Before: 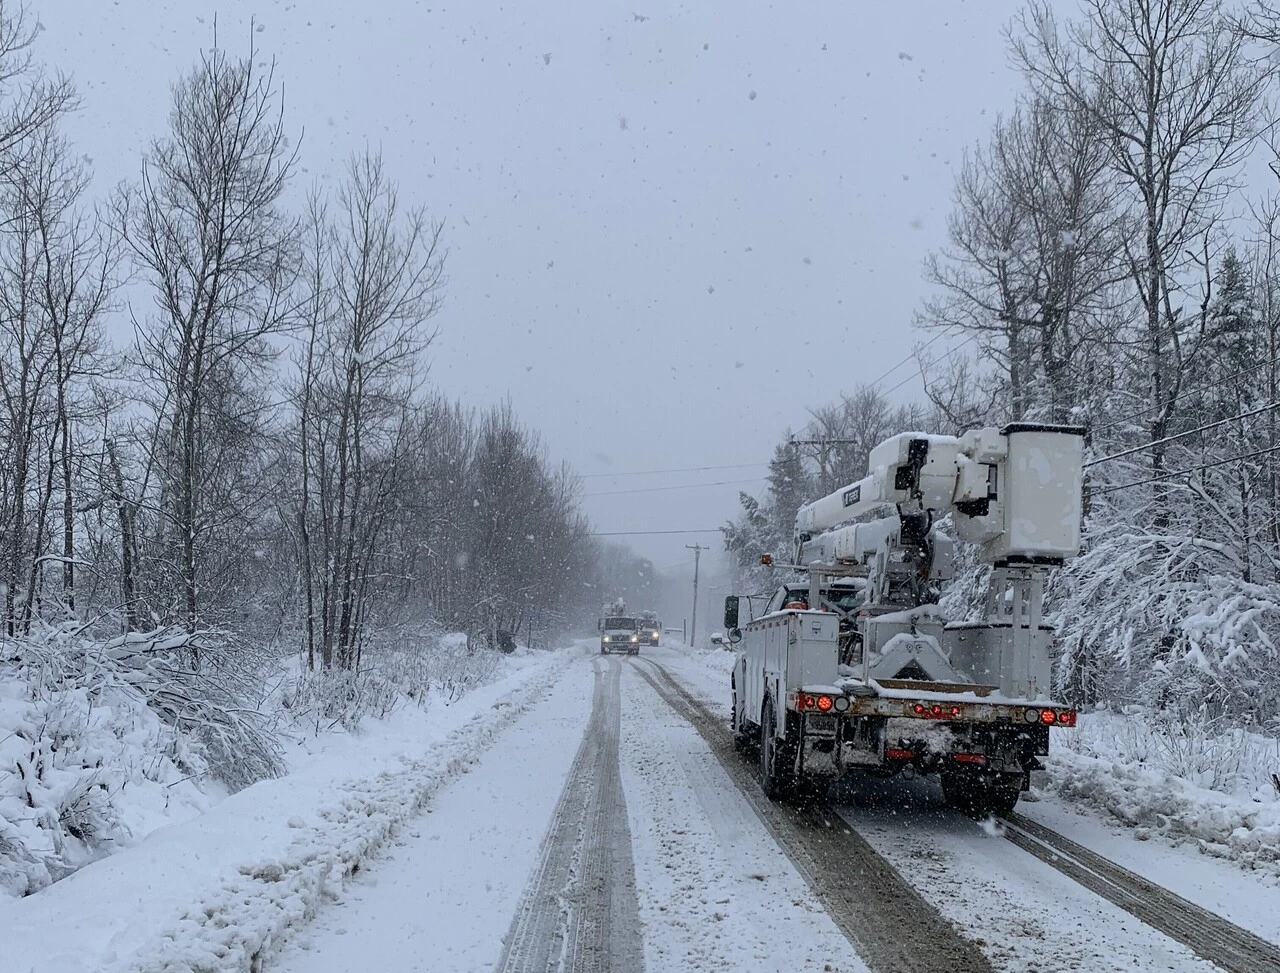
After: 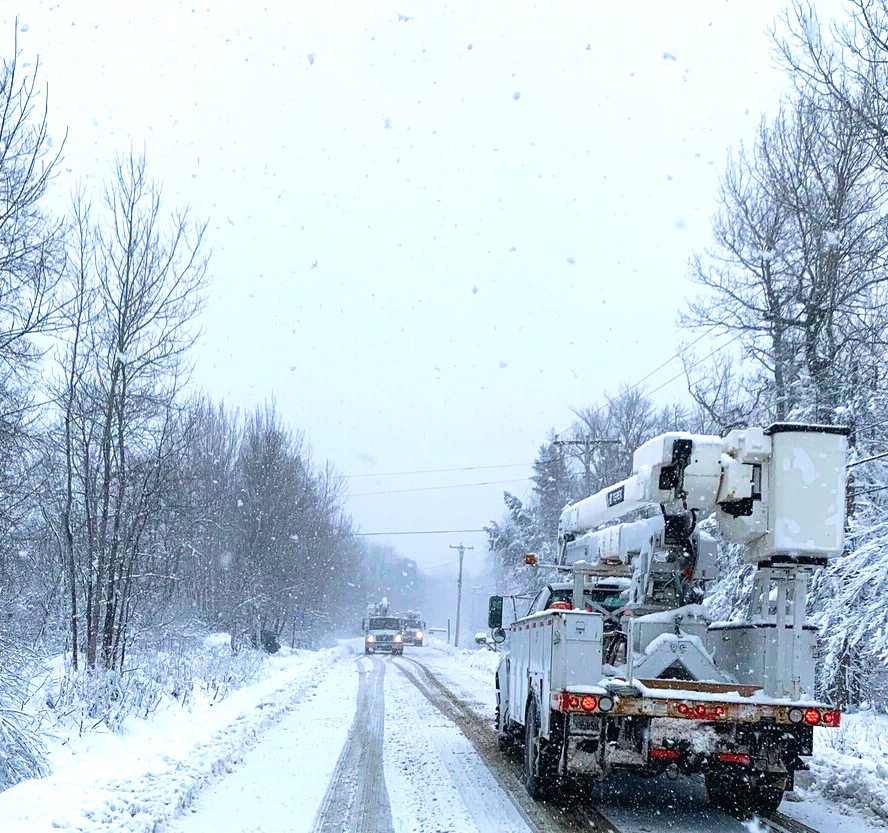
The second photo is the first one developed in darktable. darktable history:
exposure: black level correction 0, exposure 1.001 EV, compensate highlight preservation false
velvia: strength 44.9%
crop: left 18.502%, right 12.096%, bottom 14.336%
